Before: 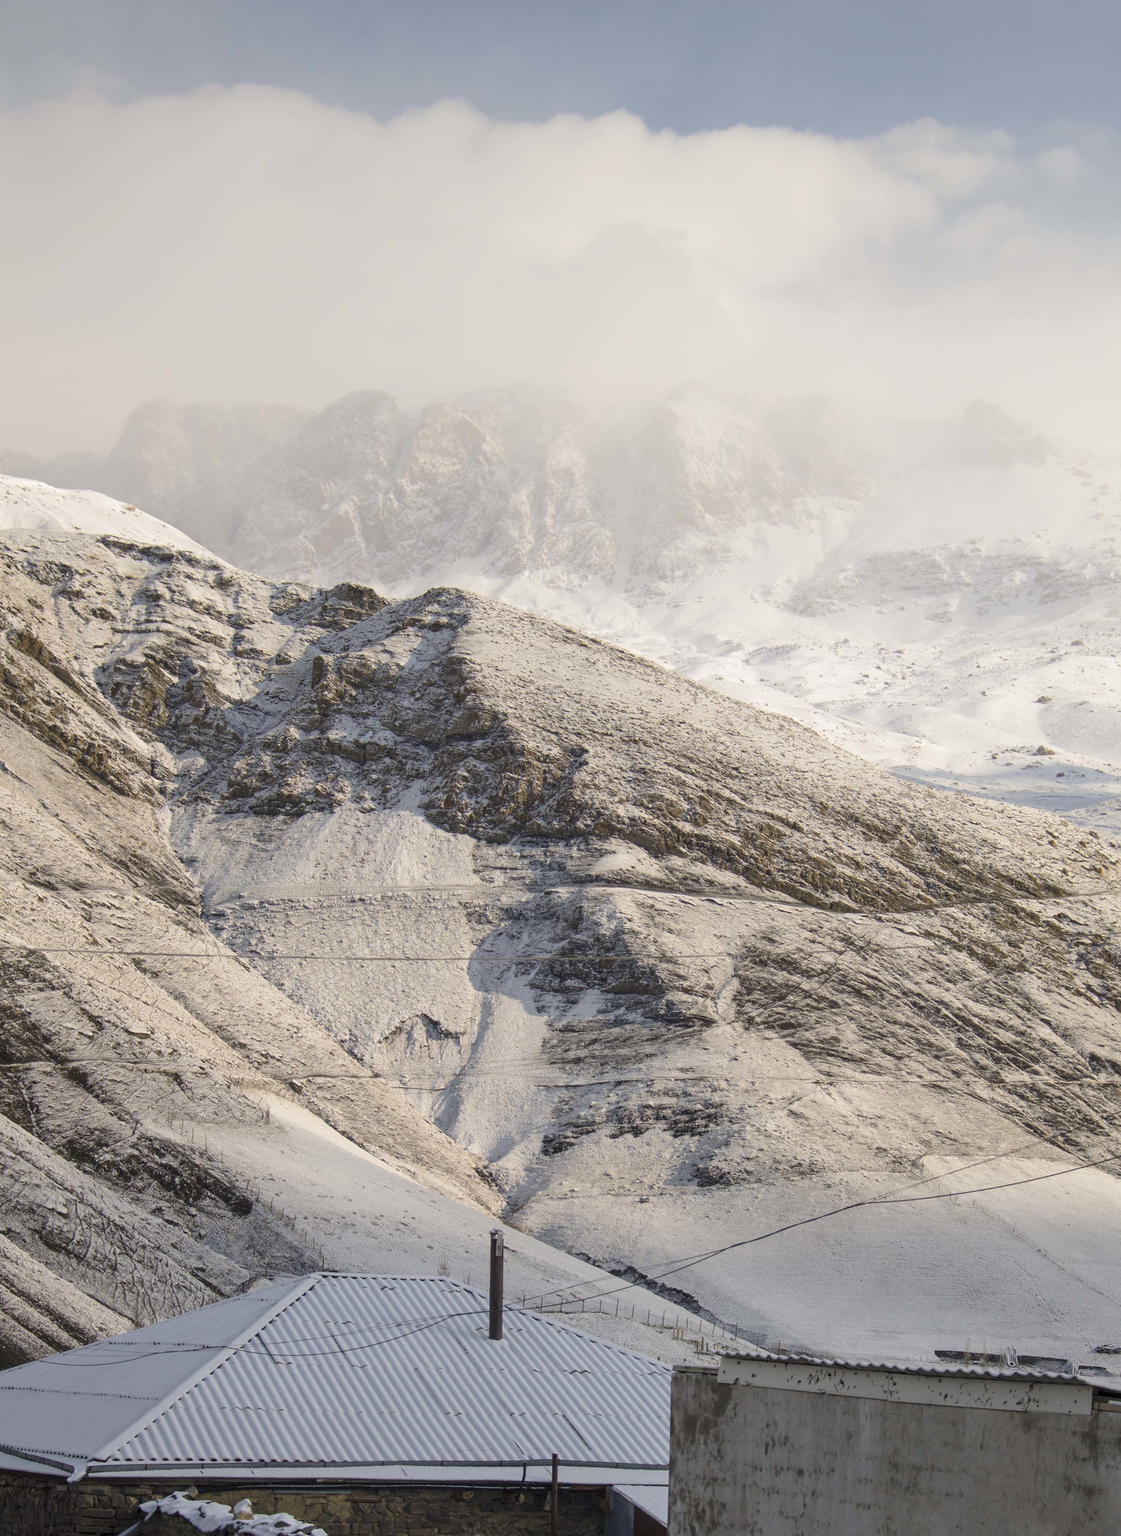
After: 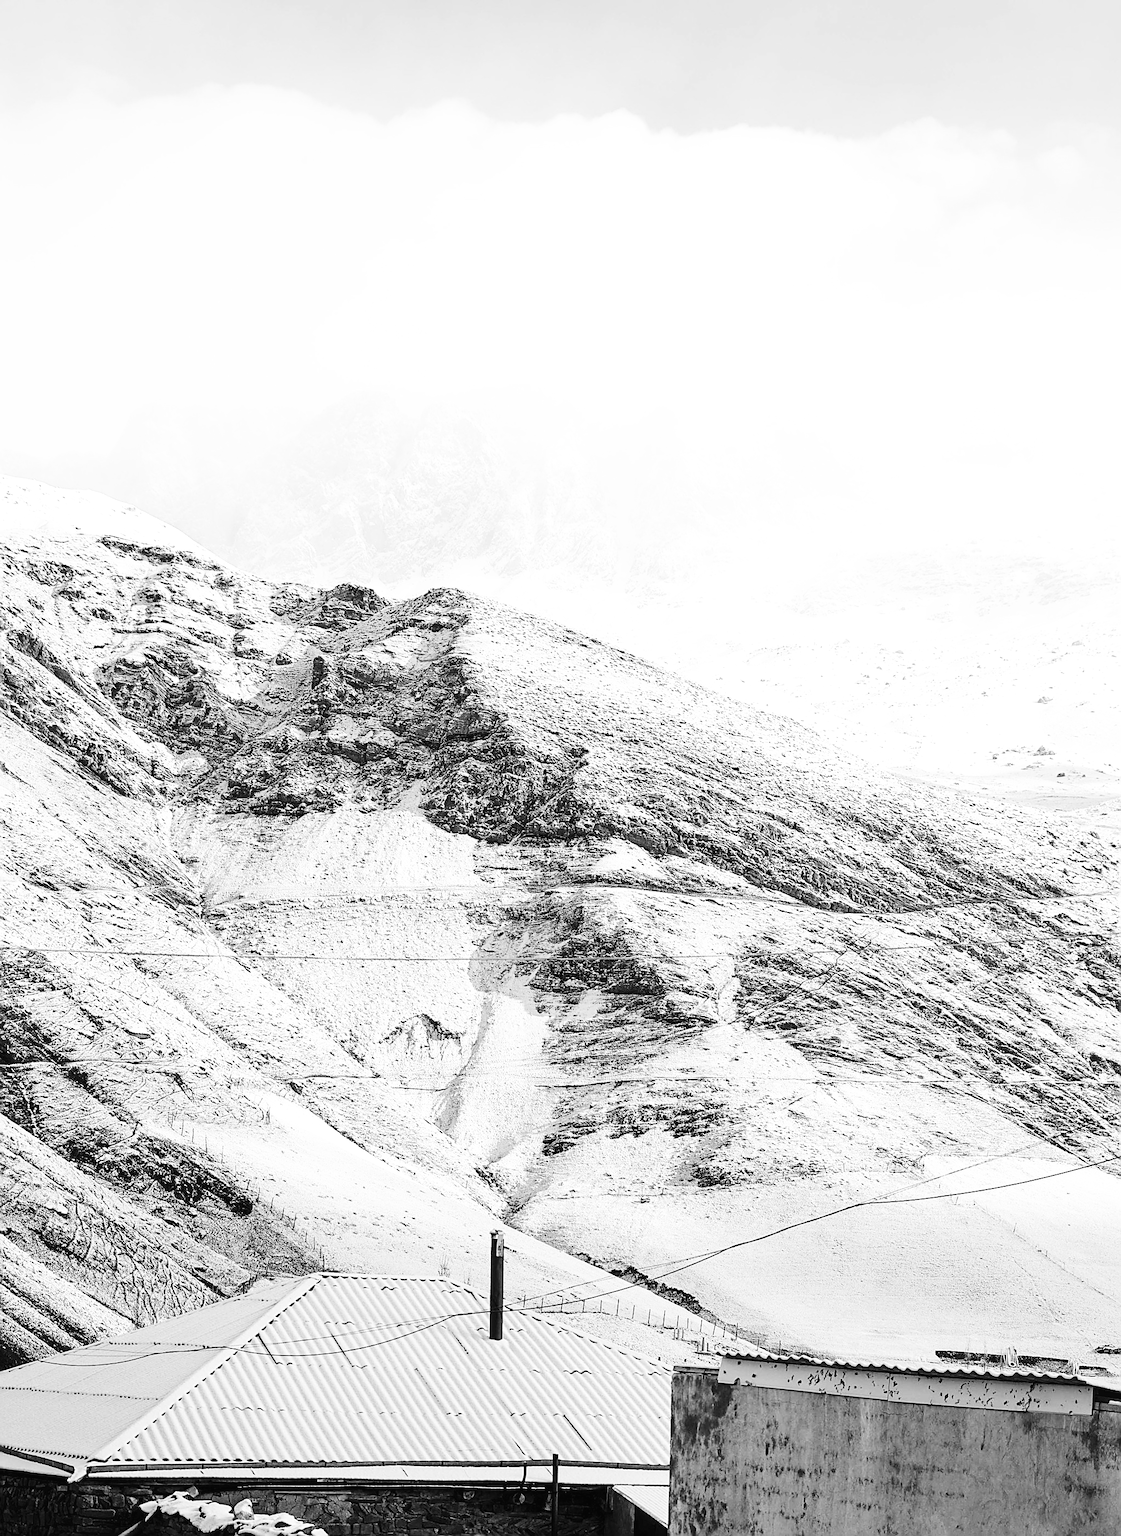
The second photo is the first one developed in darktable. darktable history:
tone equalizer: -8 EV -0.417 EV, -7 EV -0.389 EV, -6 EV -0.333 EV, -5 EV -0.222 EV, -3 EV 0.222 EV, -2 EV 0.333 EV, -1 EV 0.389 EV, +0 EV 0.417 EV, edges refinement/feathering 500, mask exposure compensation -1.57 EV, preserve details no
color balance: mode lift, gamma, gain (sRGB), lift [0.97, 1, 1, 1], gamma [1.03, 1, 1, 1]
base curve: curves: ch0 [(0, 0.003) (0.001, 0.002) (0.006, 0.004) (0.02, 0.022) (0.048, 0.086) (0.094, 0.234) (0.162, 0.431) (0.258, 0.629) (0.385, 0.8) (0.548, 0.918) (0.751, 0.988) (1, 1)], preserve colors none
monochrome: a 2.21, b -1.33, size 2.2
sharpen: radius 1.685, amount 1.294
